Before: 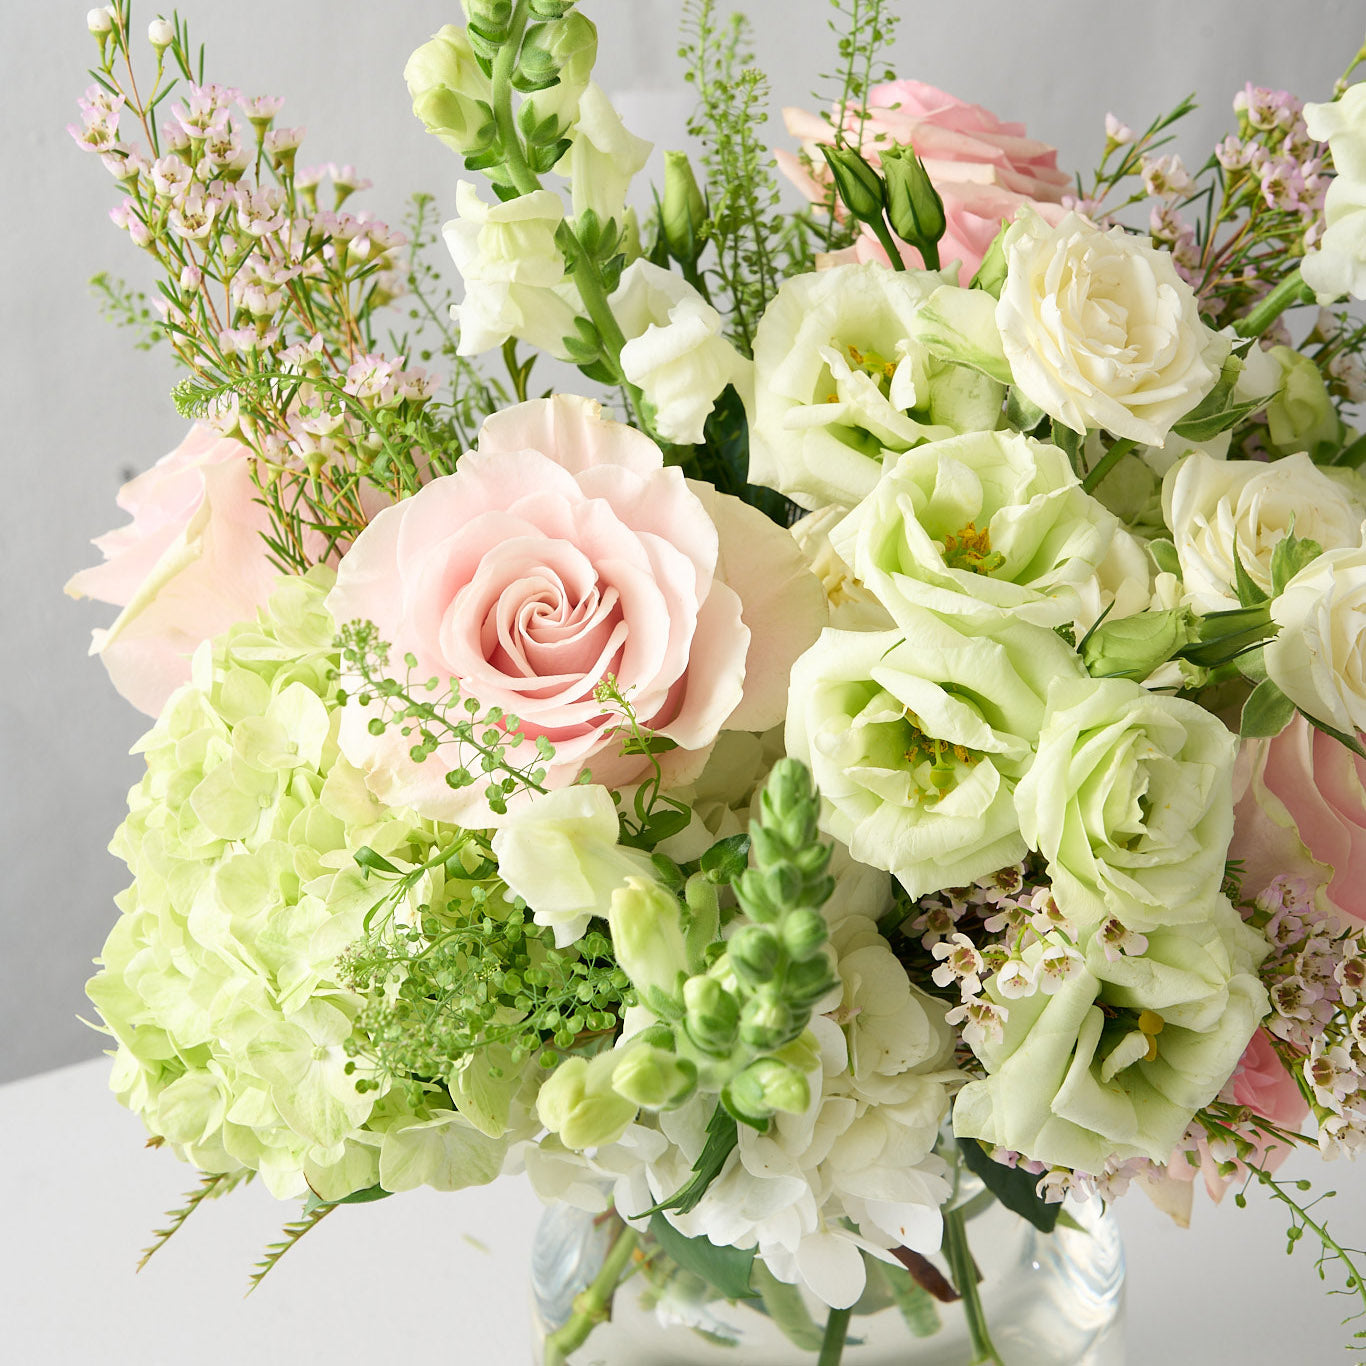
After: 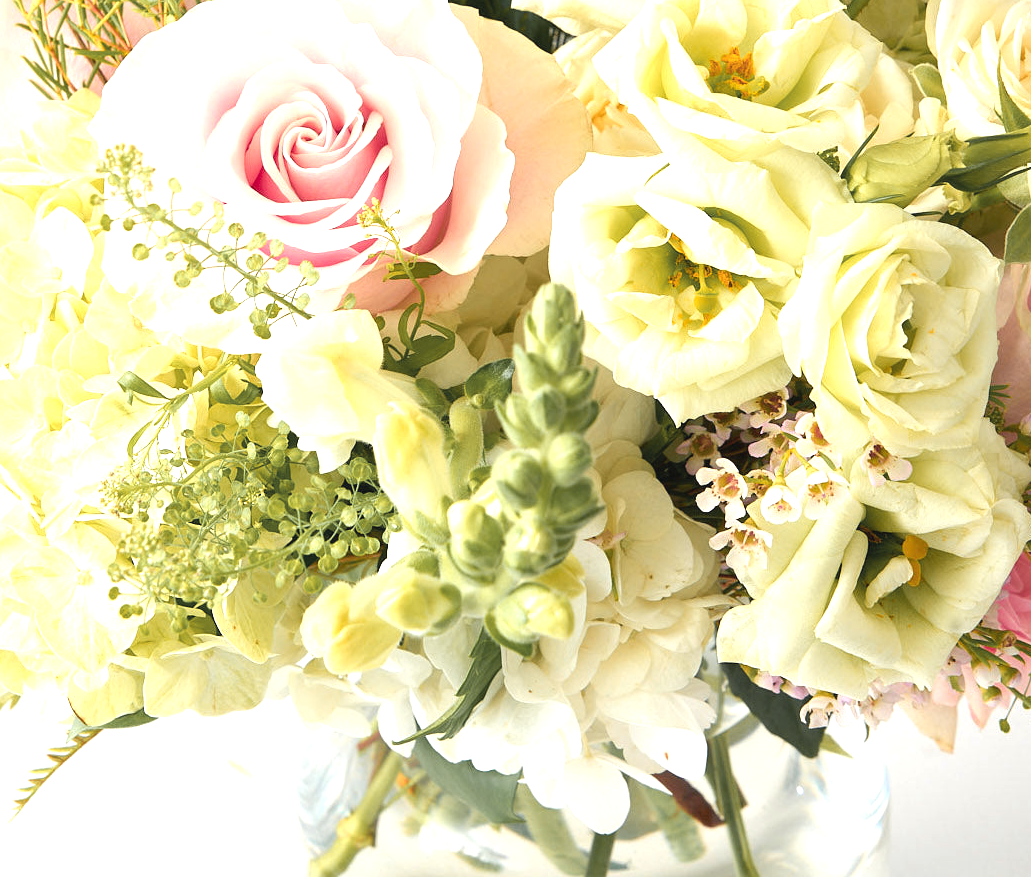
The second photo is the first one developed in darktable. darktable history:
crop and rotate: left 17.343%, top 34.833%, right 7.134%, bottom 0.898%
color zones: curves: ch1 [(0.263, 0.53) (0.376, 0.287) (0.487, 0.512) (0.748, 0.547) (1, 0.513)]; ch2 [(0.262, 0.45) (0.751, 0.477)]
exposure: black level correction -0.002, exposure 0.713 EV, compensate highlight preservation false
